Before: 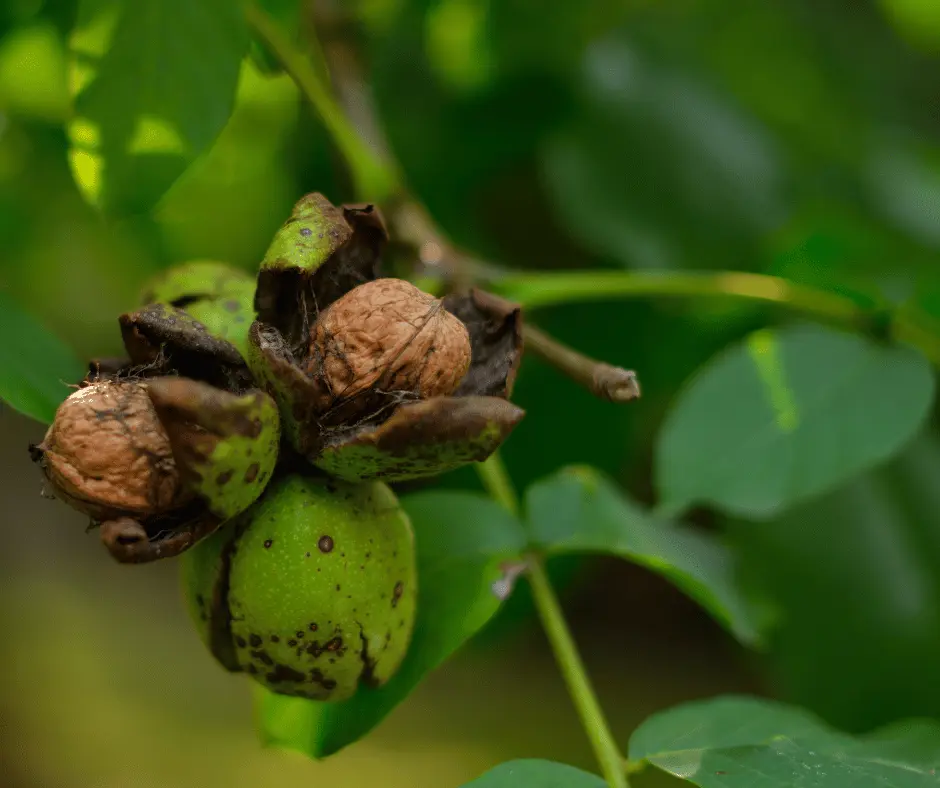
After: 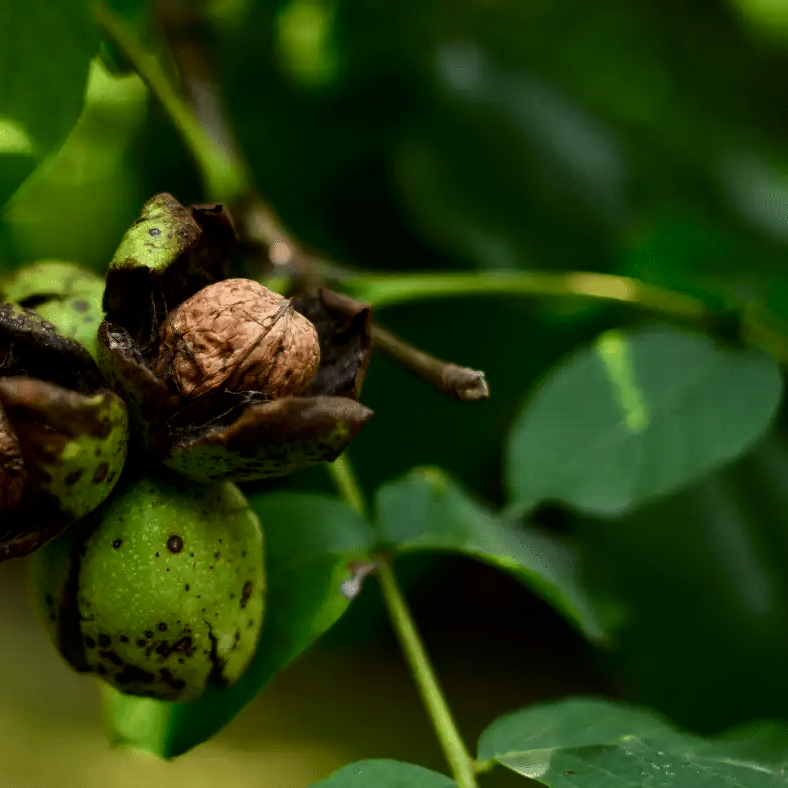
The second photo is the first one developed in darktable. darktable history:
crop: left 16.145%
filmic rgb: white relative exposure 2.45 EV, hardness 6.33
contrast brightness saturation: contrast 0.28
